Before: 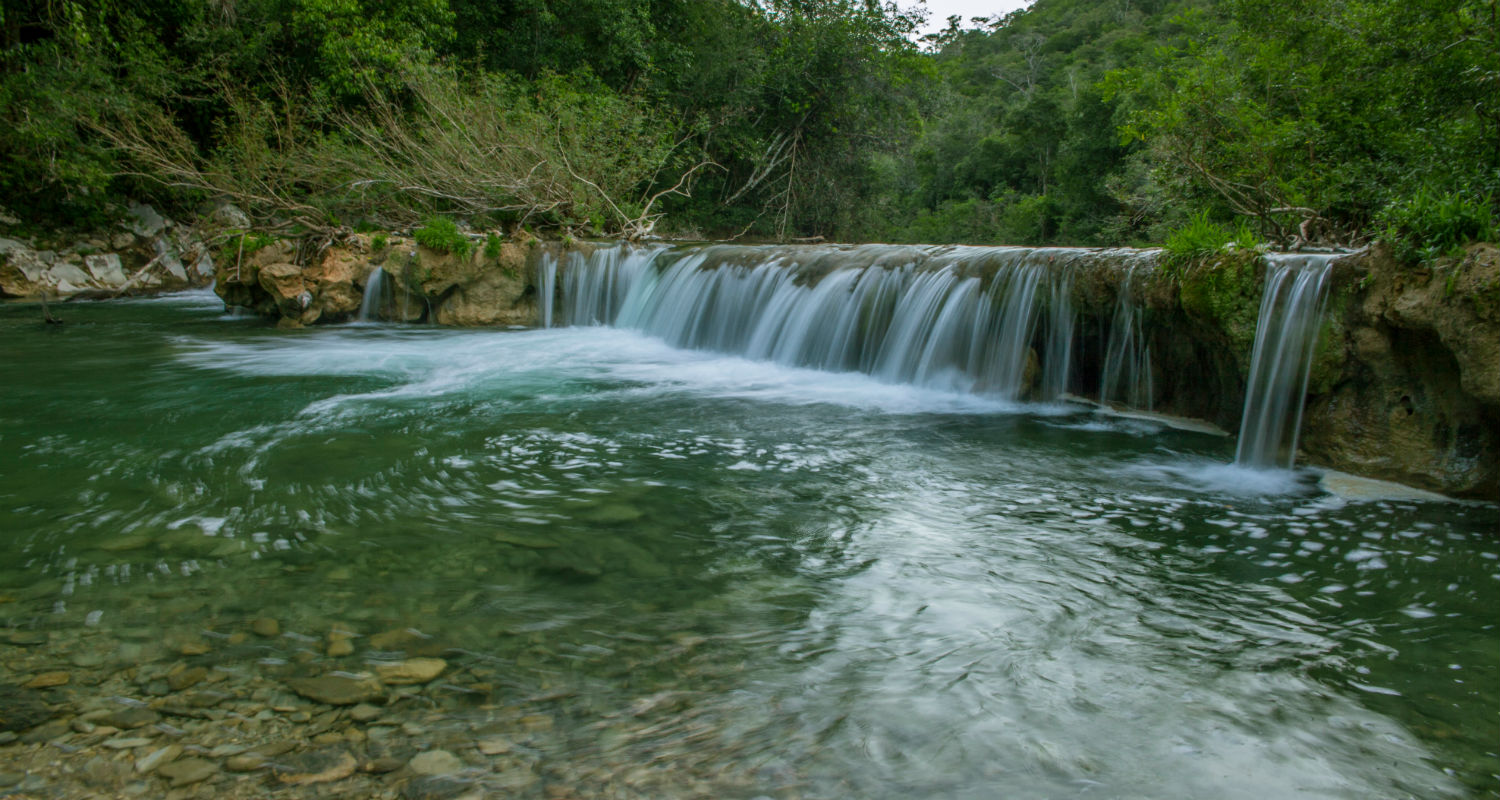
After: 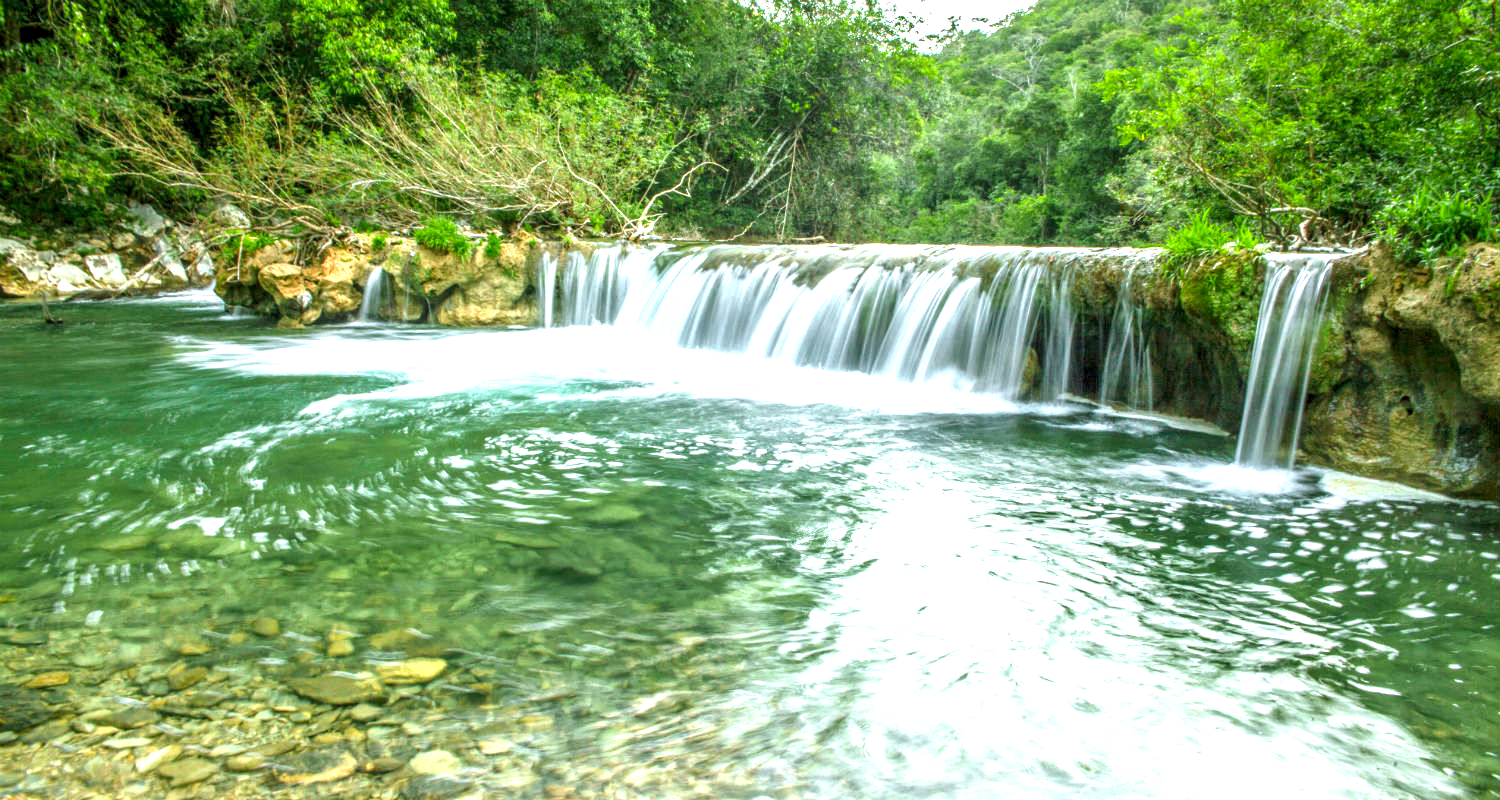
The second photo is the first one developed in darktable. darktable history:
sharpen: radius 5.367, amount 0.314, threshold 26.255
exposure: black level correction 0, exposure 2.113 EV, compensate highlight preservation false
color zones: curves: ch1 [(0.25, 0.61) (0.75, 0.248)]
local contrast: detail 130%
